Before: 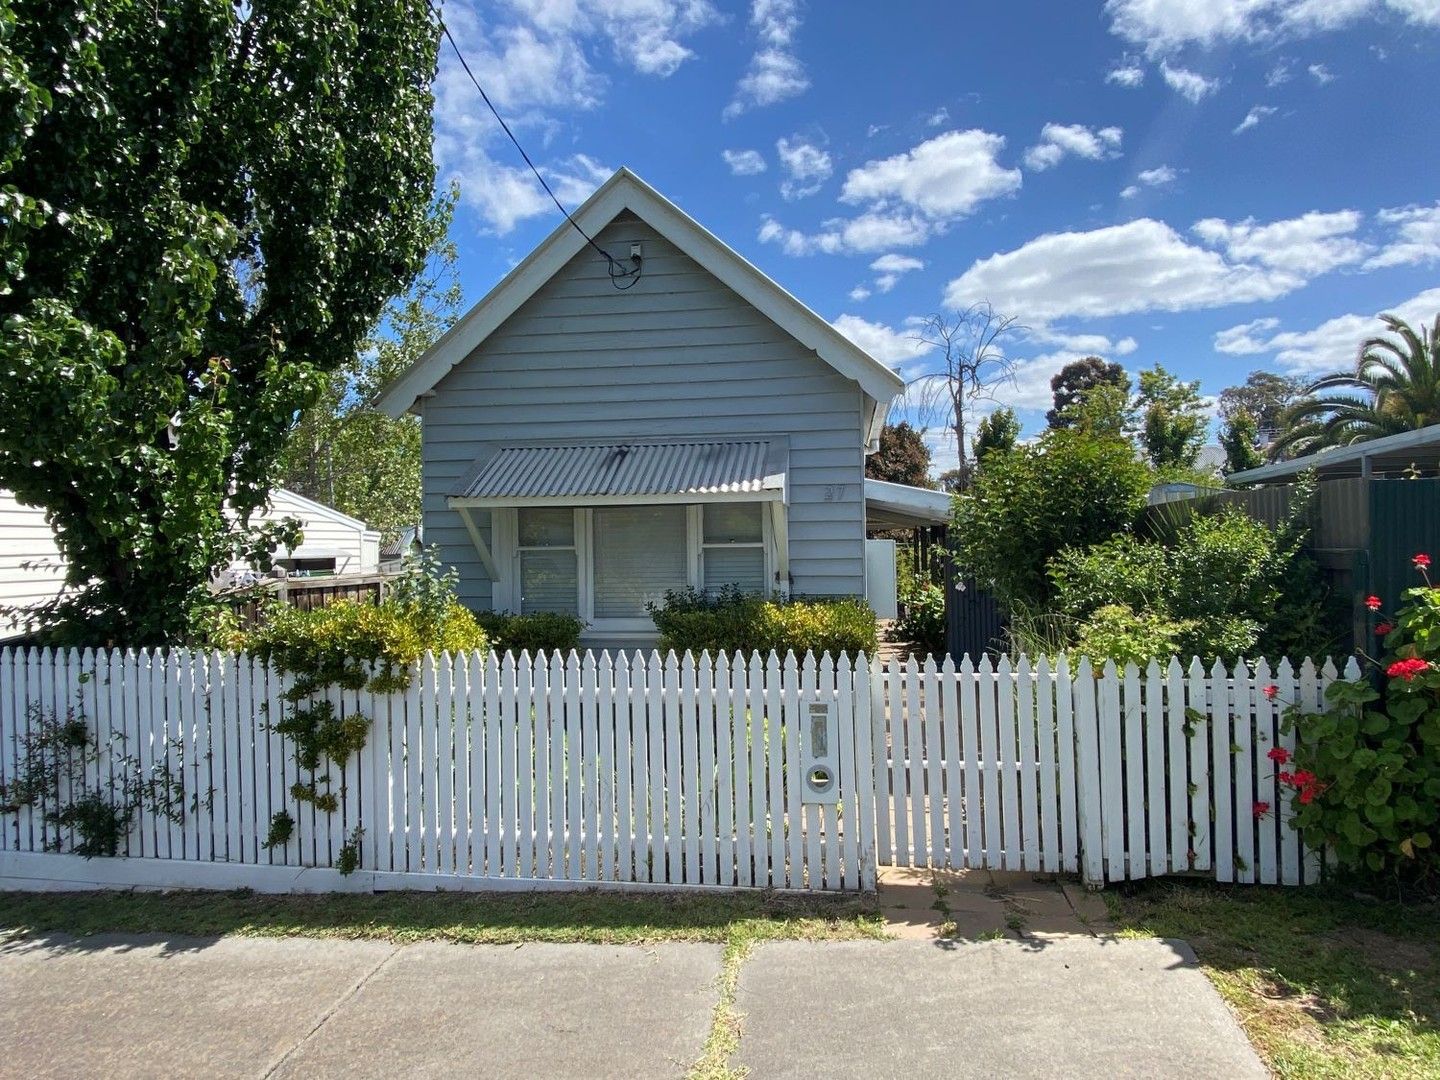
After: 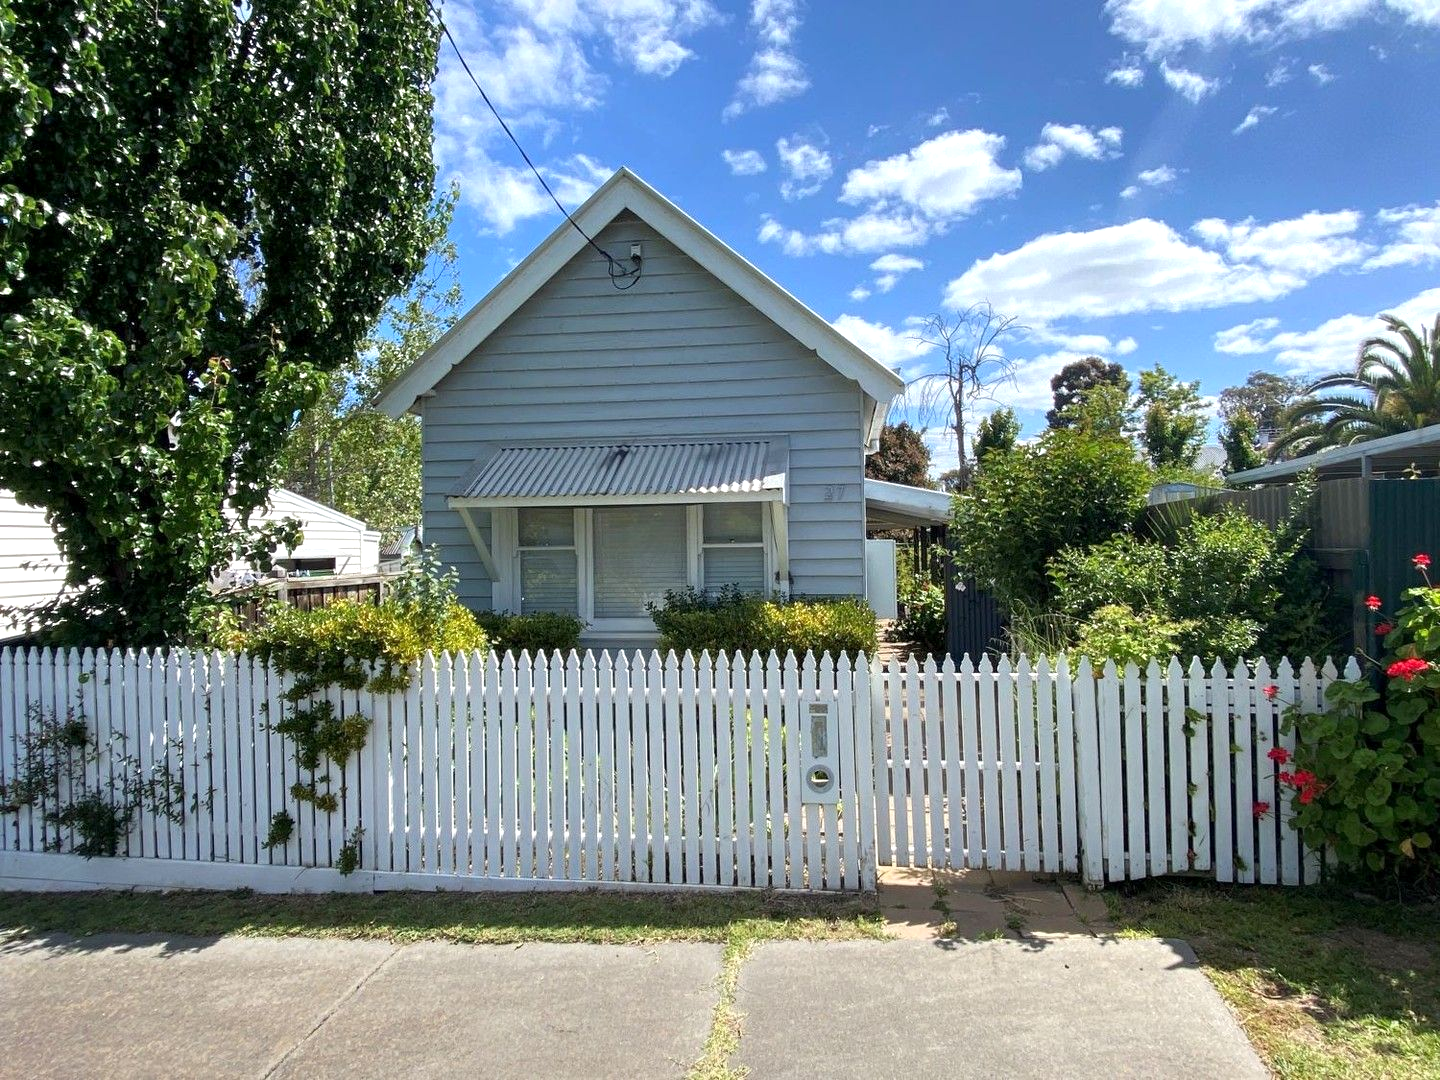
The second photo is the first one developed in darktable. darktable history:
exposure: black level correction 0.001, exposure 0.5 EV, compensate exposure bias true, compensate highlight preservation false
graduated density: rotation -180°, offset 27.42
